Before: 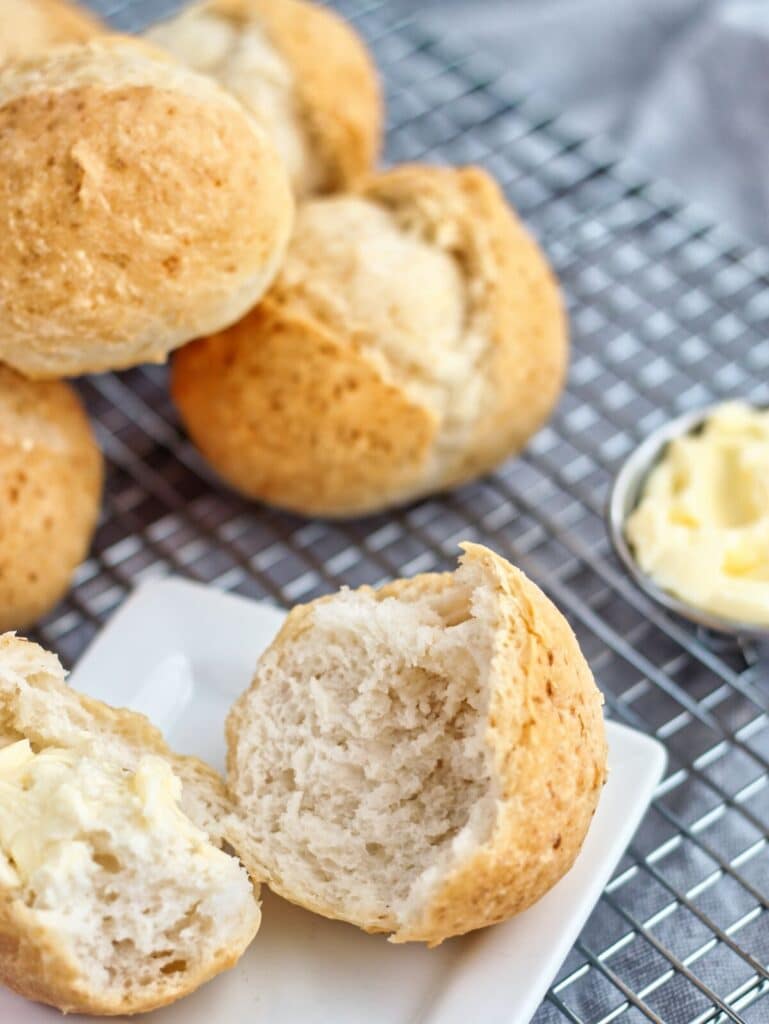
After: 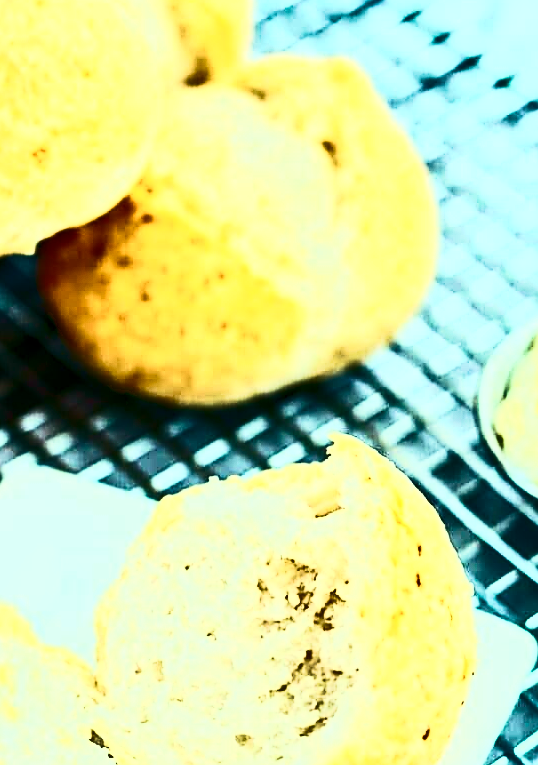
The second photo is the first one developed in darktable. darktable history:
color balance rgb: shadows lift › luminance -7.7%, shadows lift › chroma 2.13%, shadows lift › hue 165.27°, power › luminance -7.77%, power › chroma 1.1%, power › hue 215.88°, highlights gain › luminance 15.15%, highlights gain › chroma 7%, highlights gain › hue 125.57°, global offset › luminance -0.33%, global offset › chroma 0.11%, global offset › hue 165.27°, perceptual saturation grading › global saturation 24.42%, perceptual saturation grading › highlights -24.42%, perceptual saturation grading › mid-tones 24.42%, perceptual saturation grading › shadows 40%, perceptual brilliance grading › global brilliance -5%, perceptual brilliance grading › highlights 24.42%, perceptual brilliance grading › mid-tones 7%, perceptual brilliance grading › shadows -5%
sharpen: on, module defaults
crop and rotate: left 17.046%, top 10.659%, right 12.989%, bottom 14.553%
velvia: strength 50%
contrast brightness saturation: contrast 0.93, brightness 0.2
